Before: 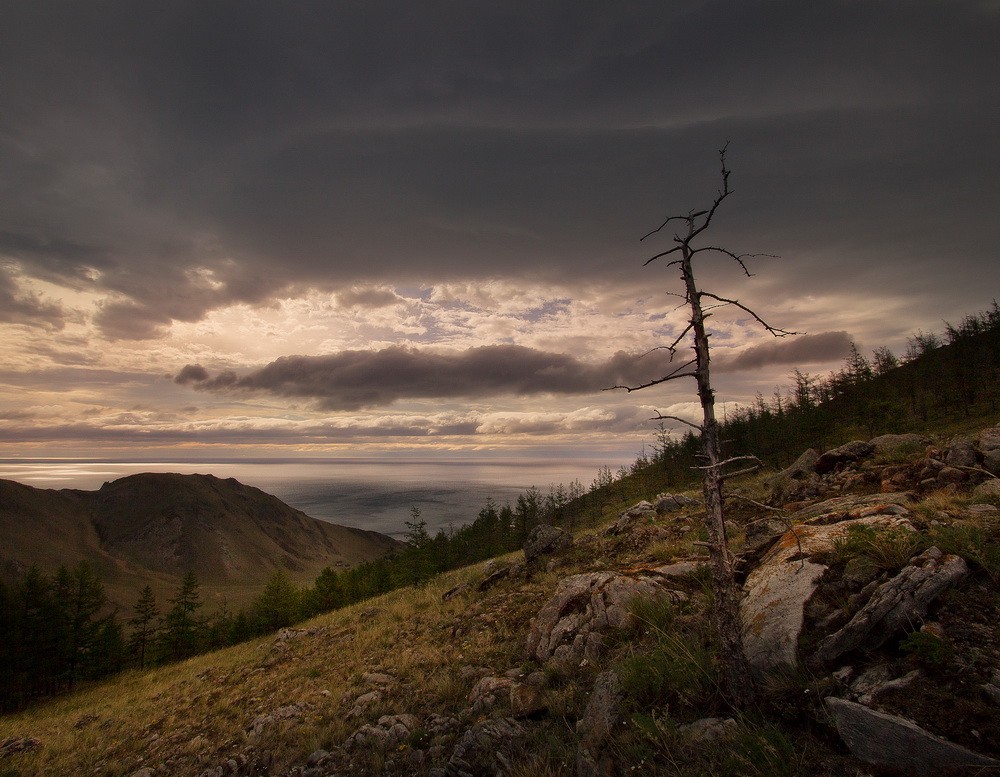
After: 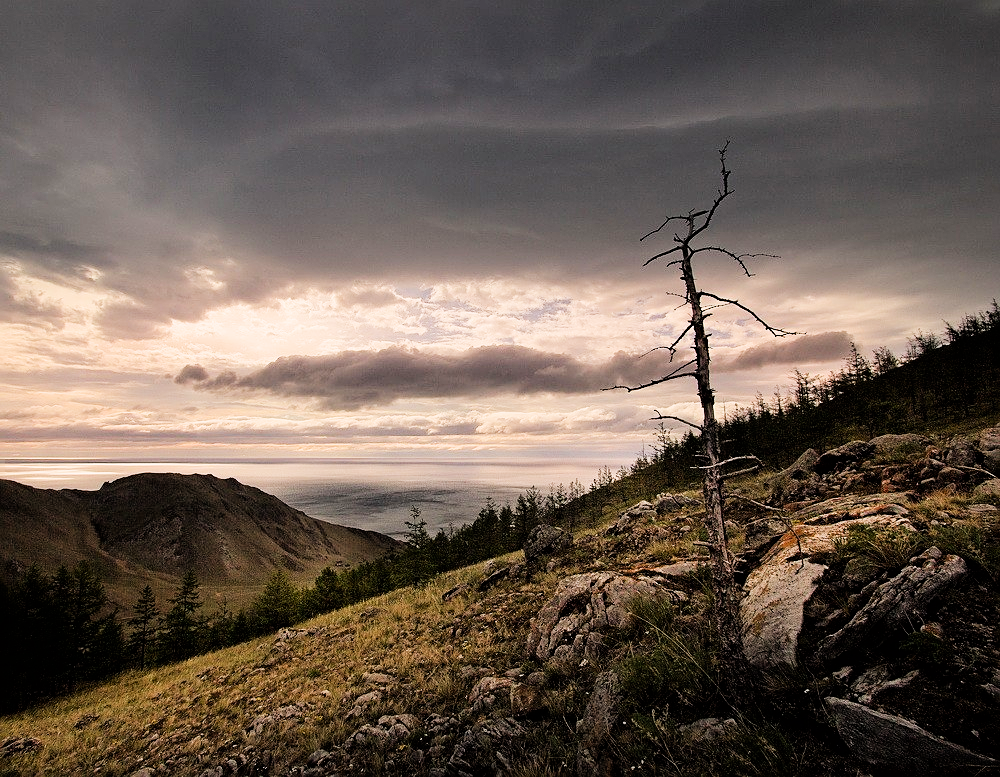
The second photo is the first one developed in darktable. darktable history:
exposure: black level correction 0, exposure 1.2 EV, compensate exposure bias true, compensate highlight preservation false
sharpen: on, module defaults
filmic rgb: black relative exposure -5 EV, hardness 2.88, contrast 1.3, highlights saturation mix -30%
